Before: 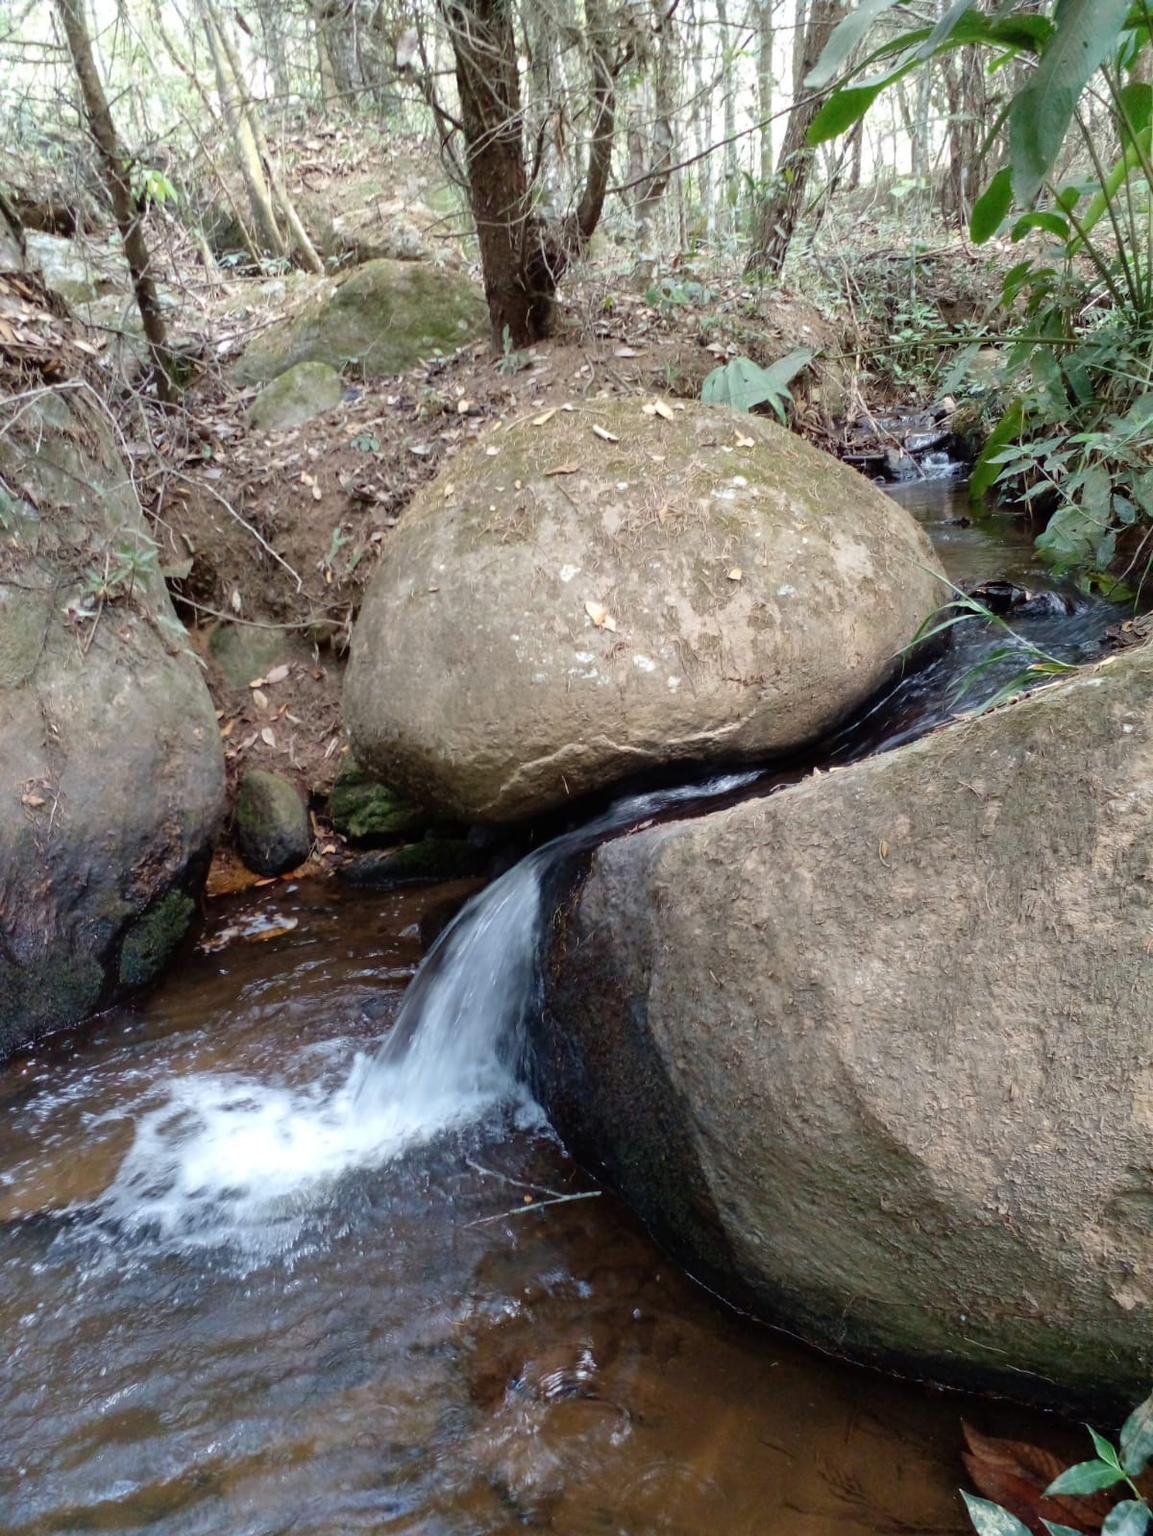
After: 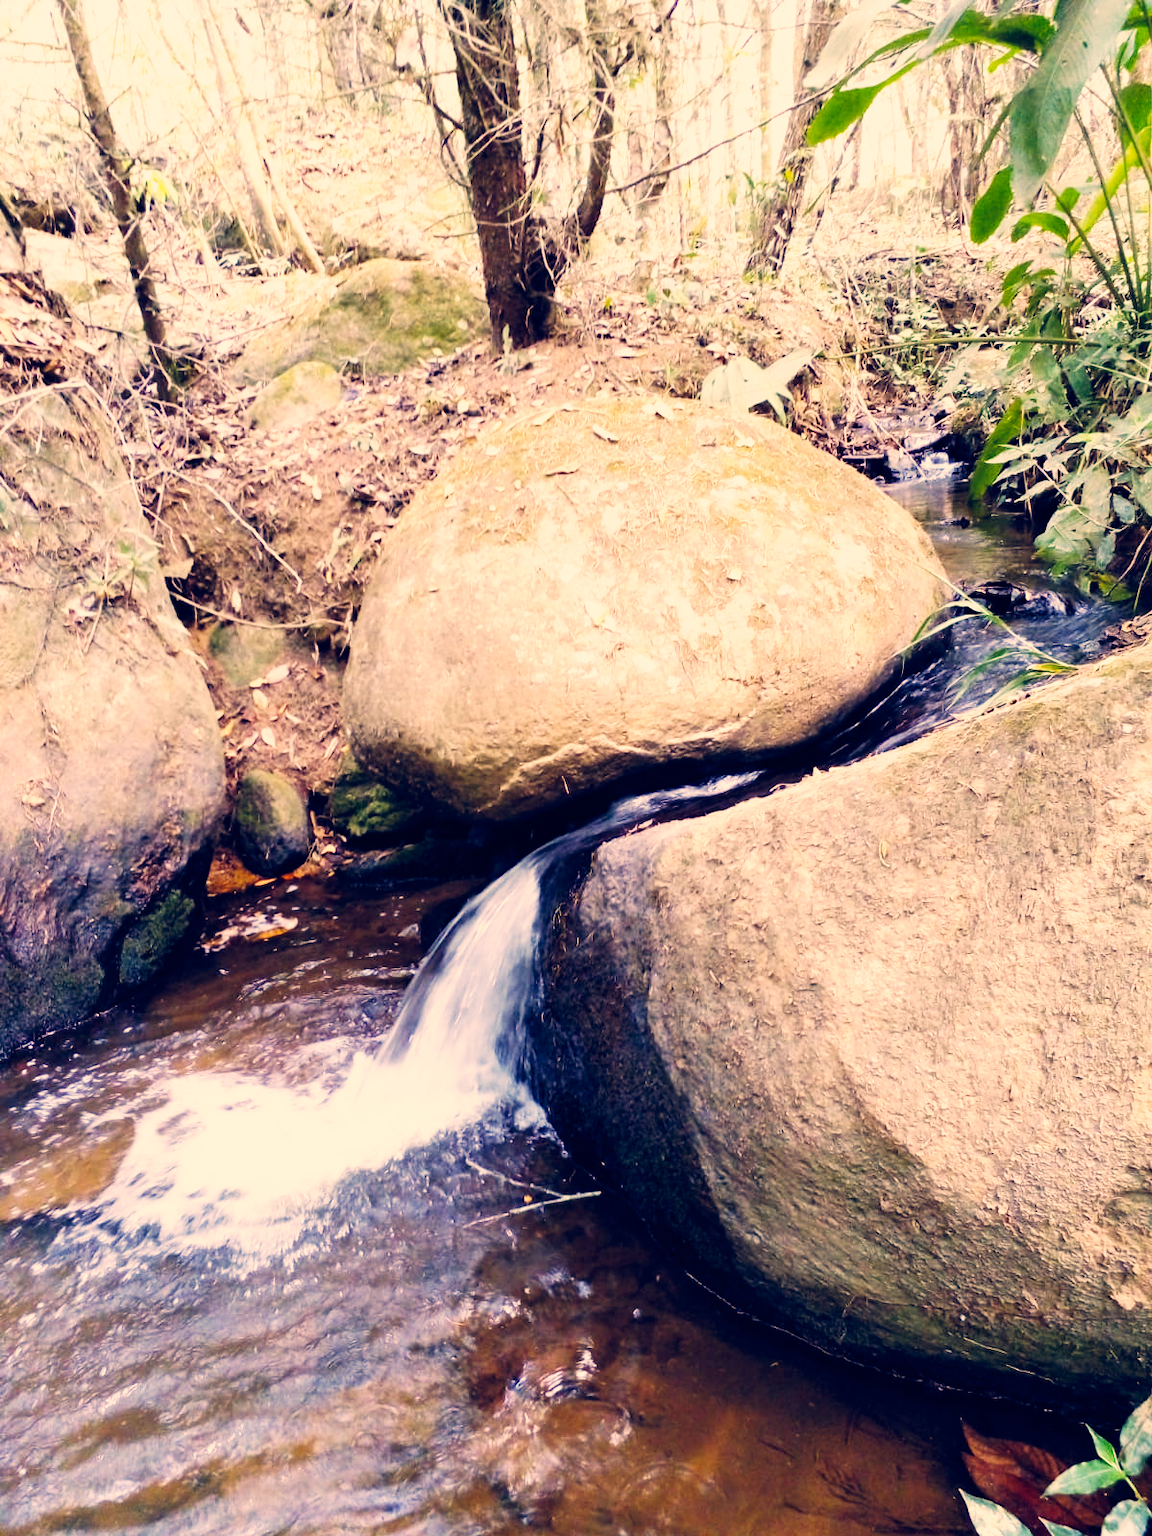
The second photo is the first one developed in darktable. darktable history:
color balance rgb: highlights gain › chroma 2.109%, highlights gain › hue 74.98°, global offset › chroma 0.131%, global offset › hue 253.42°, perceptual saturation grading › global saturation 31.086%, global vibrance 20%
color correction: highlights a* 20.25, highlights b* 28.11, shadows a* 3.43, shadows b* -17.7, saturation 0.737
base curve: curves: ch0 [(0, 0) (0.007, 0.004) (0.027, 0.03) (0.046, 0.07) (0.207, 0.54) (0.442, 0.872) (0.673, 0.972) (1, 1)], preserve colors none
